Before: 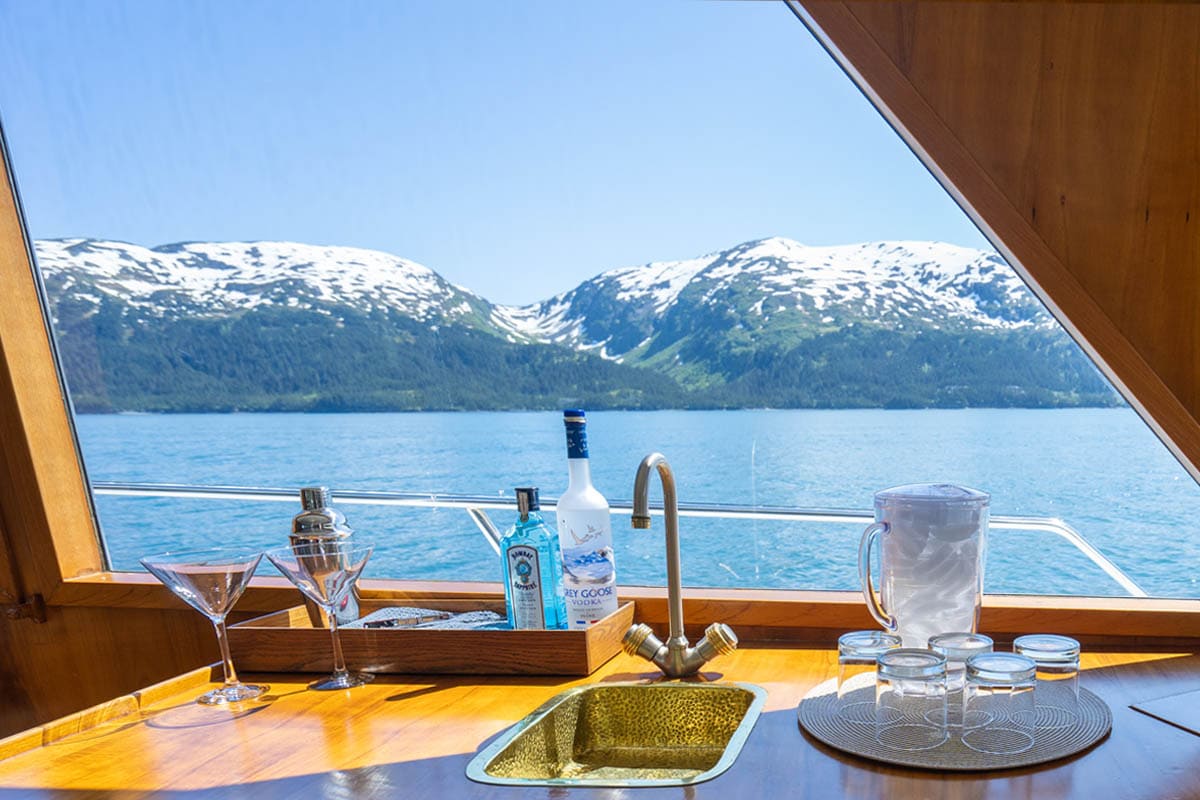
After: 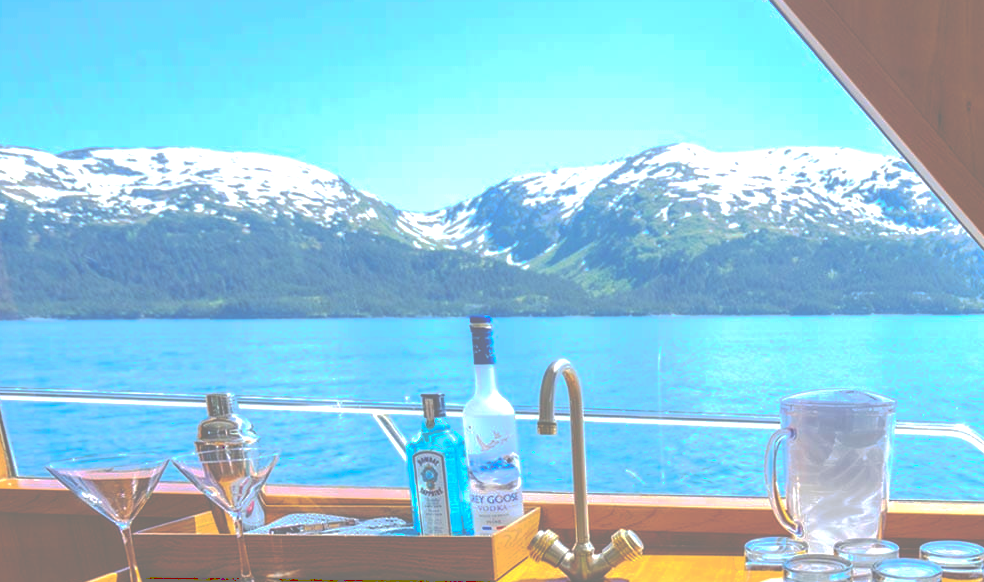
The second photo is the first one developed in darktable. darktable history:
color balance rgb: linear chroma grading › global chroma 15%, perceptual saturation grading › global saturation 30%
exposure: black level correction 0.001, exposure 0.5 EV, compensate exposure bias true, compensate highlight preservation false
tone curve: curves: ch0 [(0, 0) (0.003, 0.453) (0.011, 0.457) (0.025, 0.457) (0.044, 0.463) (0.069, 0.464) (0.1, 0.471) (0.136, 0.475) (0.177, 0.481) (0.224, 0.486) (0.277, 0.496) (0.335, 0.515) (0.399, 0.544) (0.468, 0.577) (0.543, 0.621) (0.623, 0.67) (0.709, 0.73) (0.801, 0.788) (0.898, 0.848) (1, 1)], preserve colors none
crop: left 7.856%, top 11.836%, right 10.12%, bottom 15.387%
